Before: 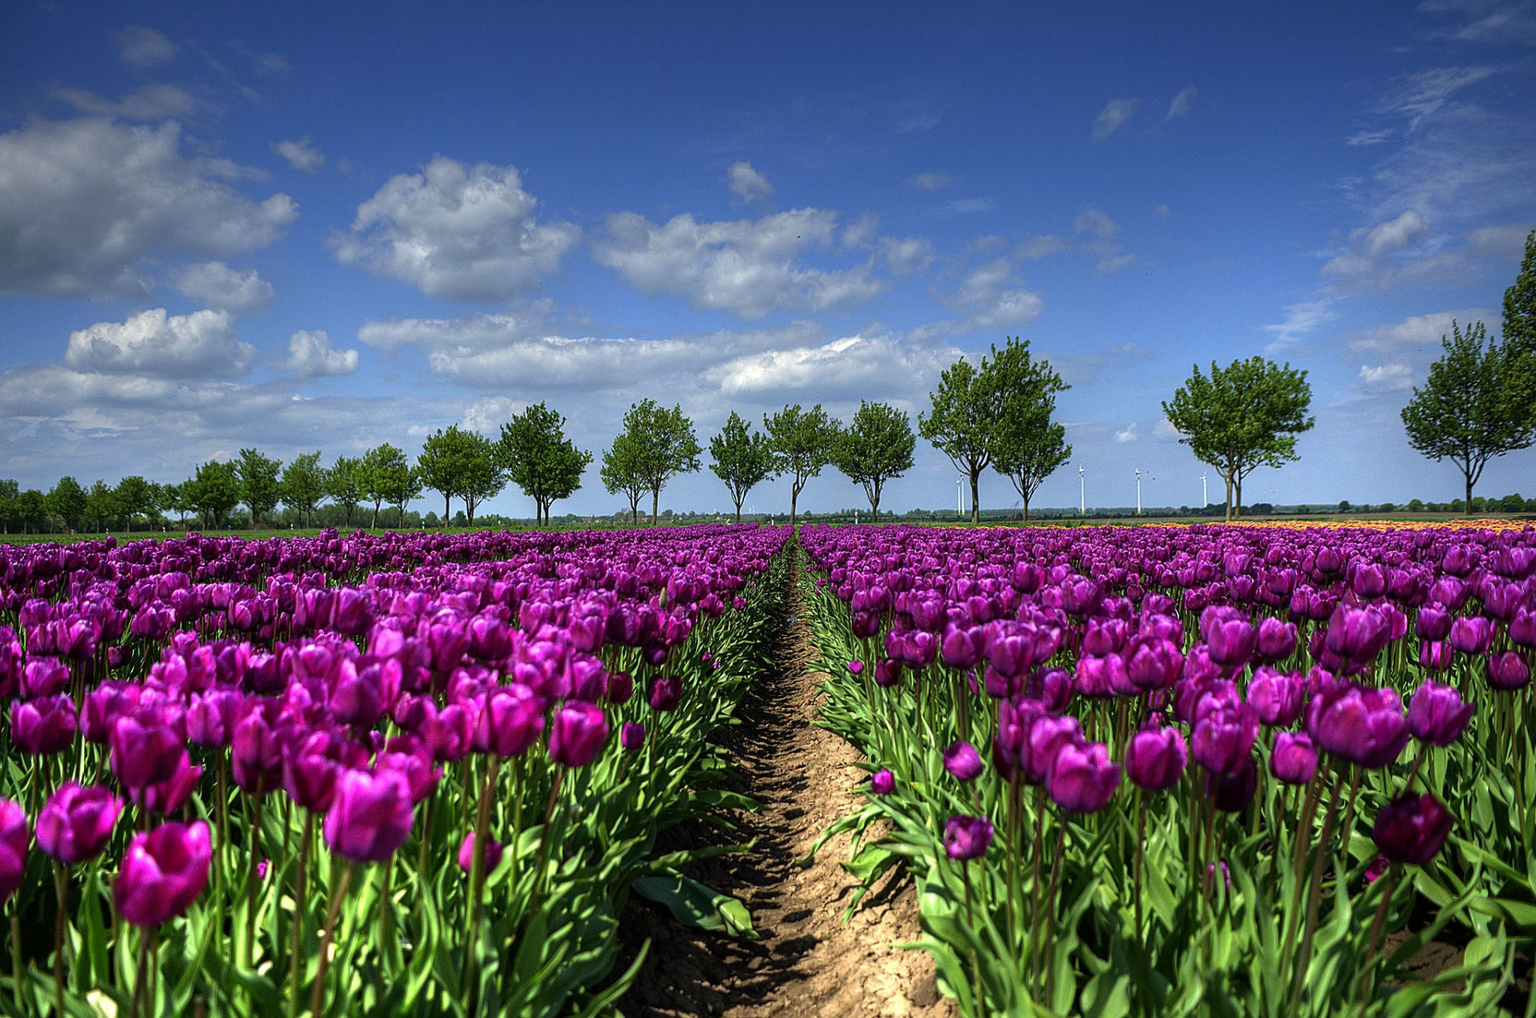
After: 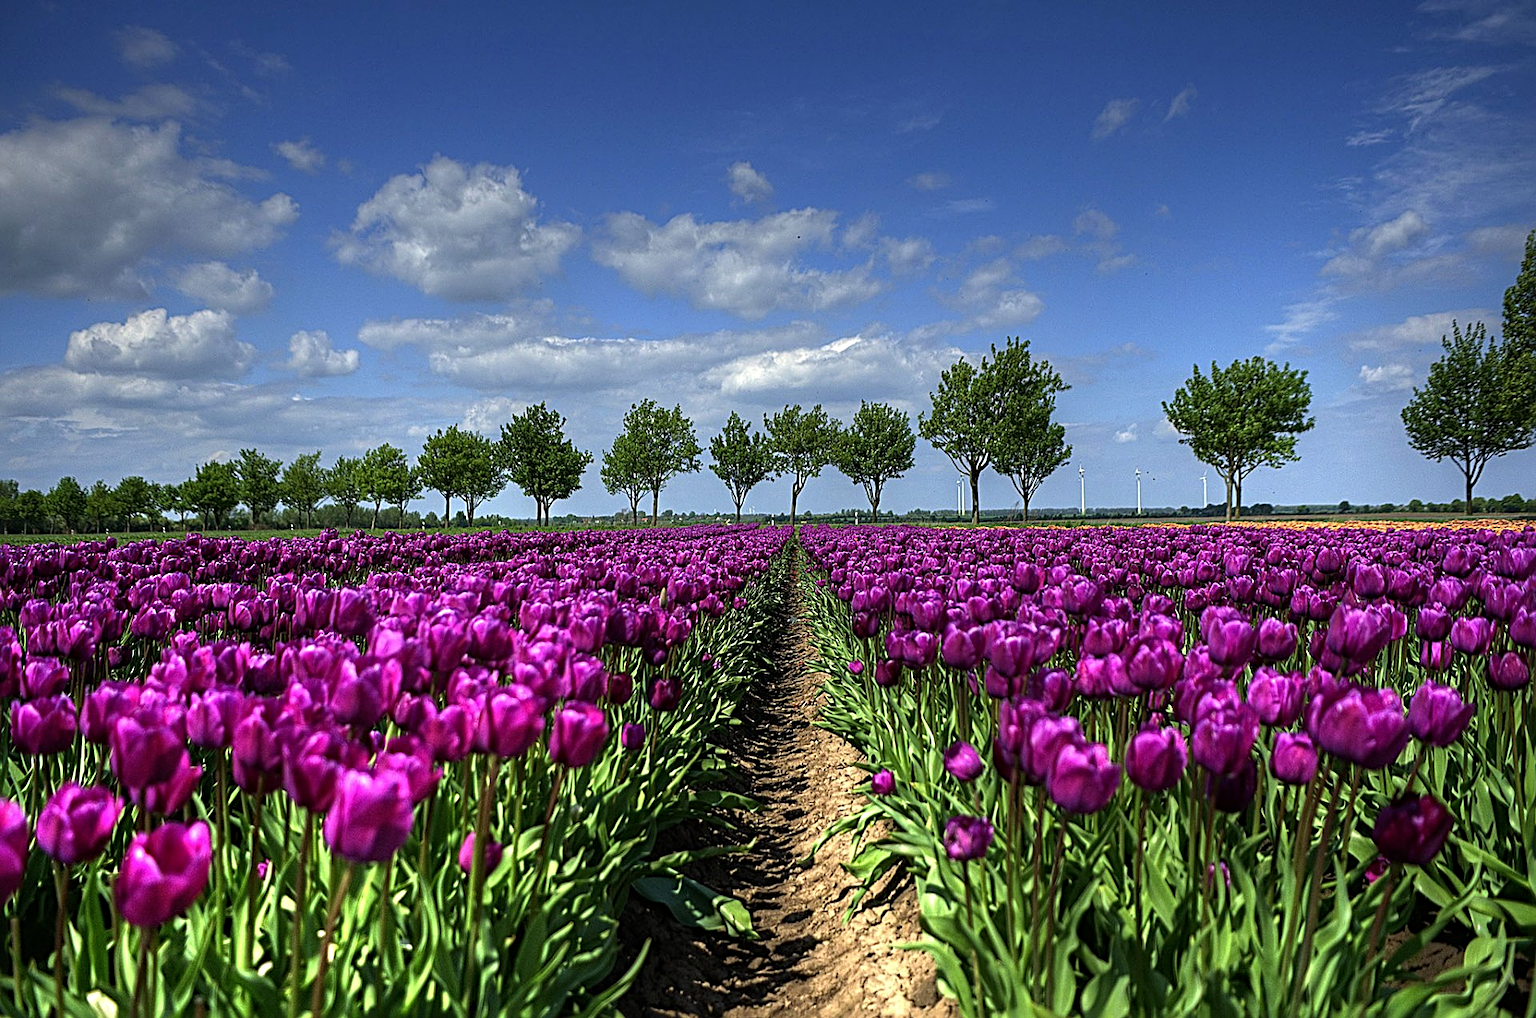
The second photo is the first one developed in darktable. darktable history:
sharpen: radius 3.984
